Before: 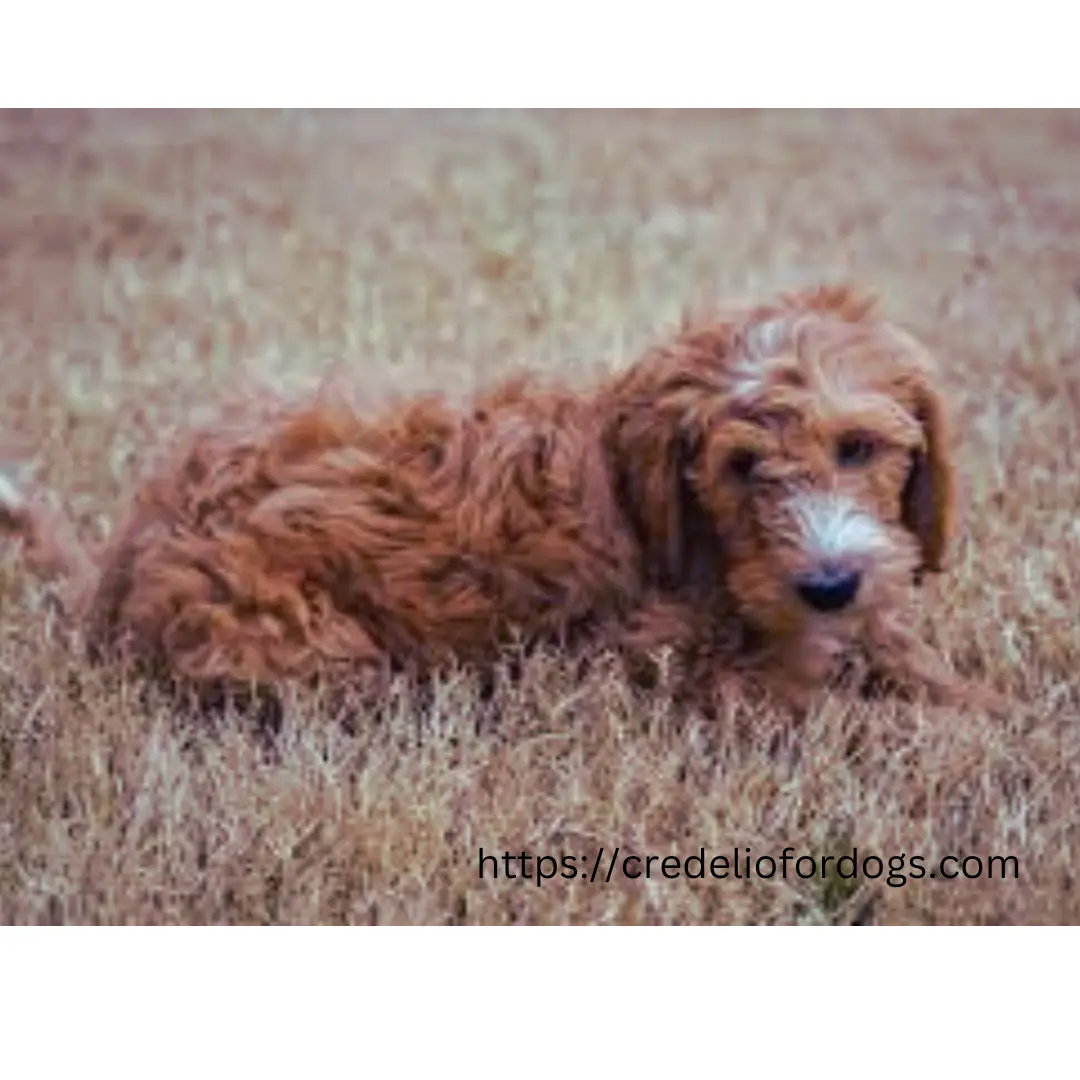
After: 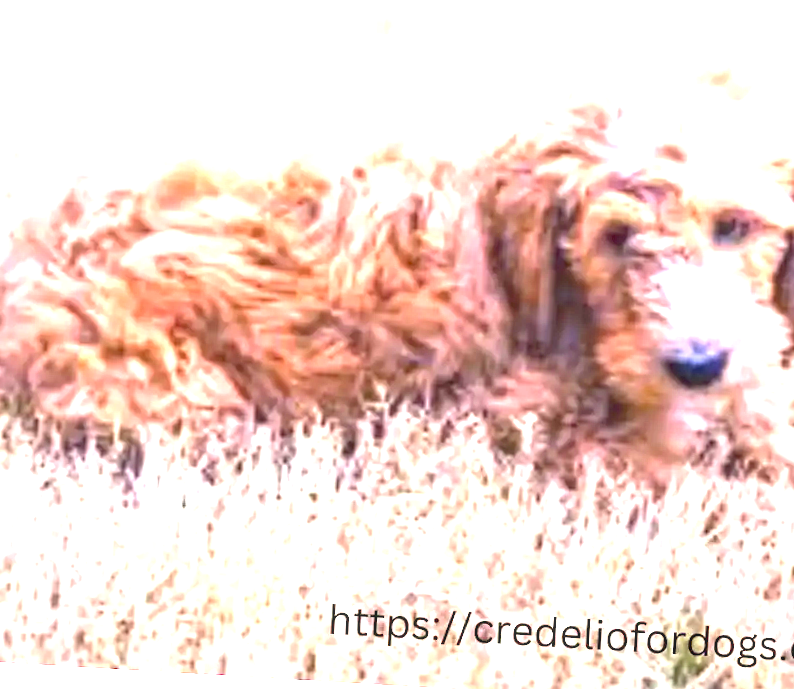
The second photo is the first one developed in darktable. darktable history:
crop and rotate: angle -3.37°, left 9.79%, top 20.73%, right 12.42%, bottom 11.82%
exposure: black level correction 0.001, exposure 2.607 EV, compensate exposure bias true, compensate highlight preservation false
local contrast: detail 110%
